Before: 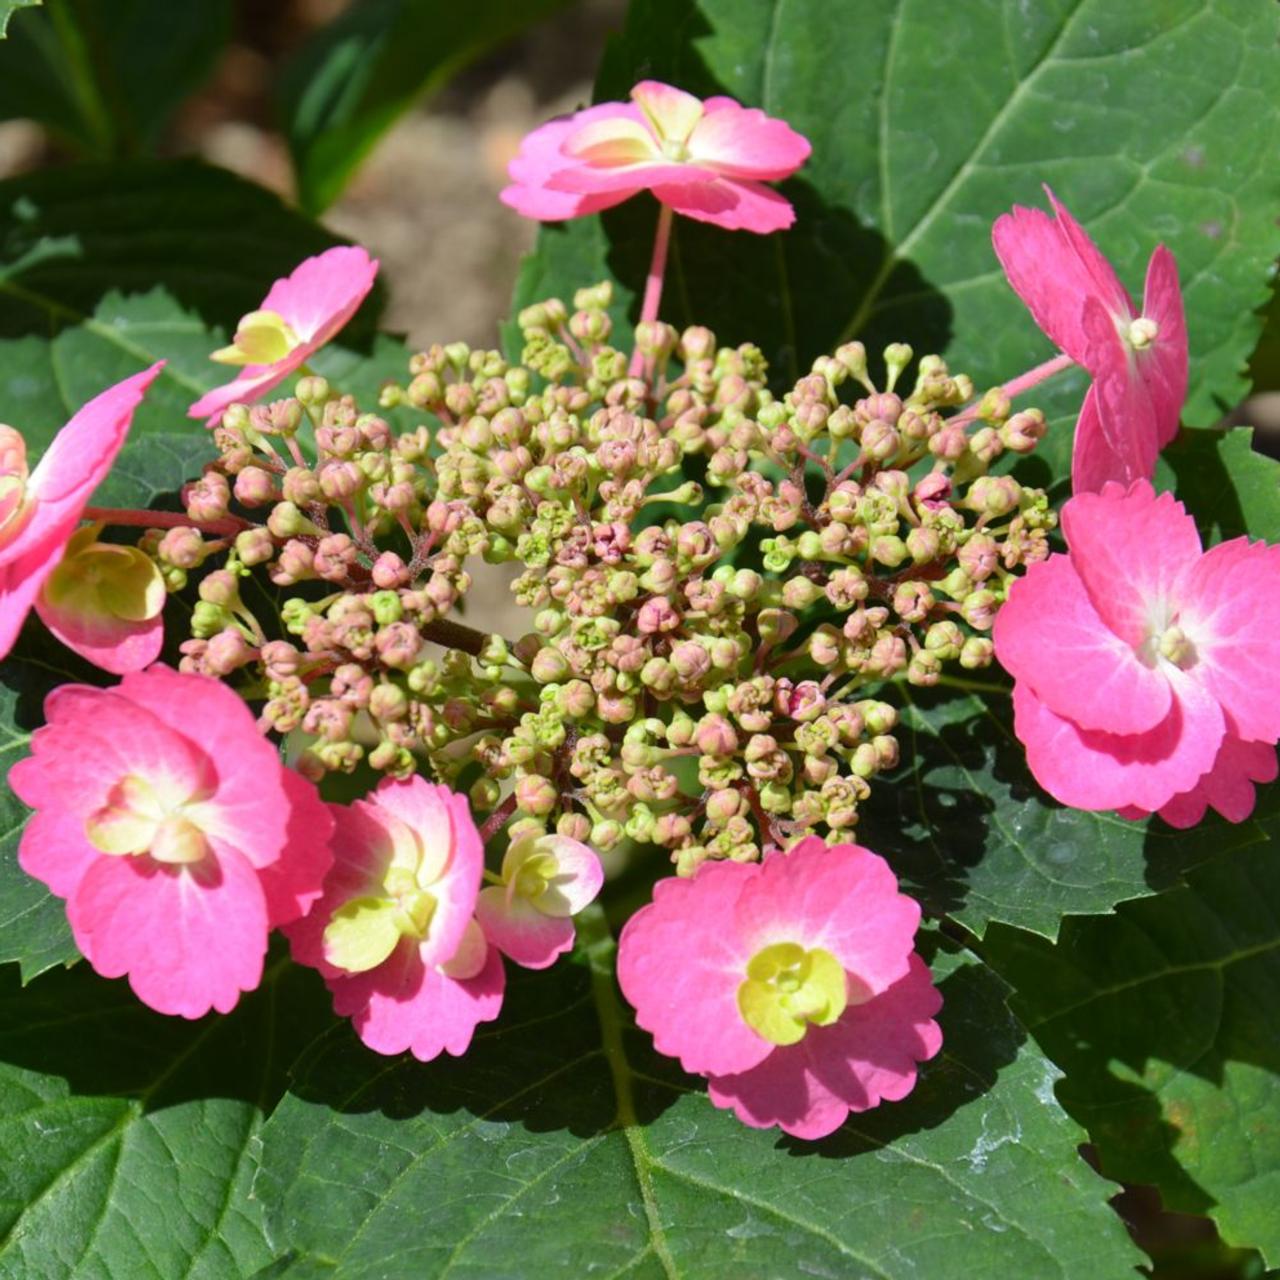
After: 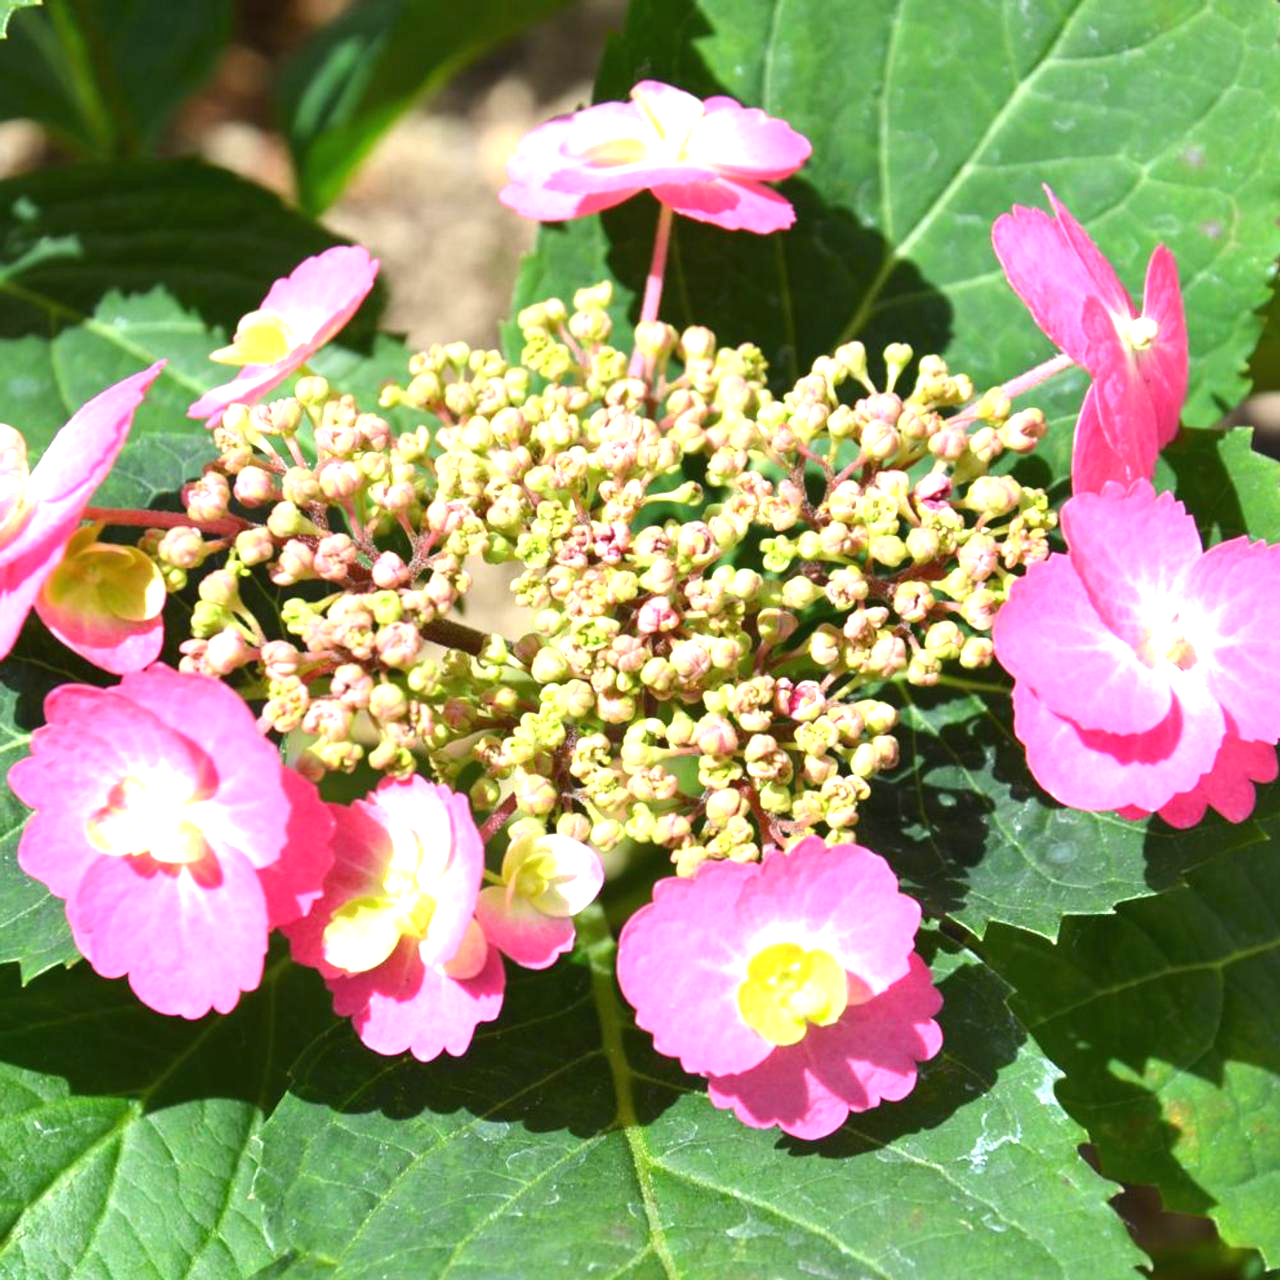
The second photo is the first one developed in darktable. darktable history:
exposure: black level correction 0, exposure 1.175 EV, compensate exposure bias true, compensate highlight preservation false
